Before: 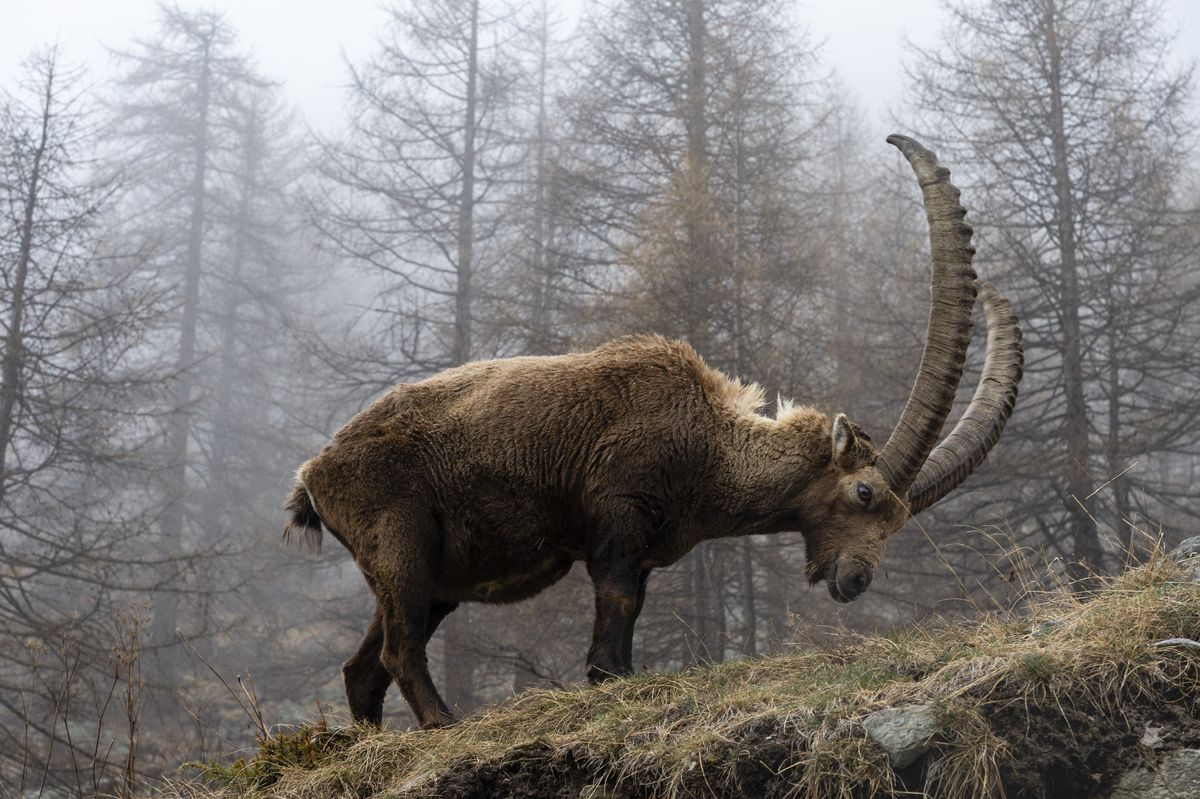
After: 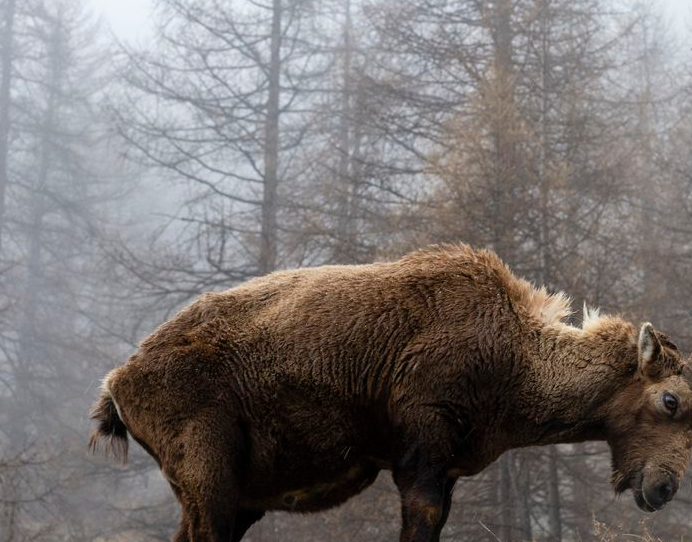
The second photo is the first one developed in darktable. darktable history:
crop: left 16.203%, top 11.457%, right 26.077%, bottom 20.633%
